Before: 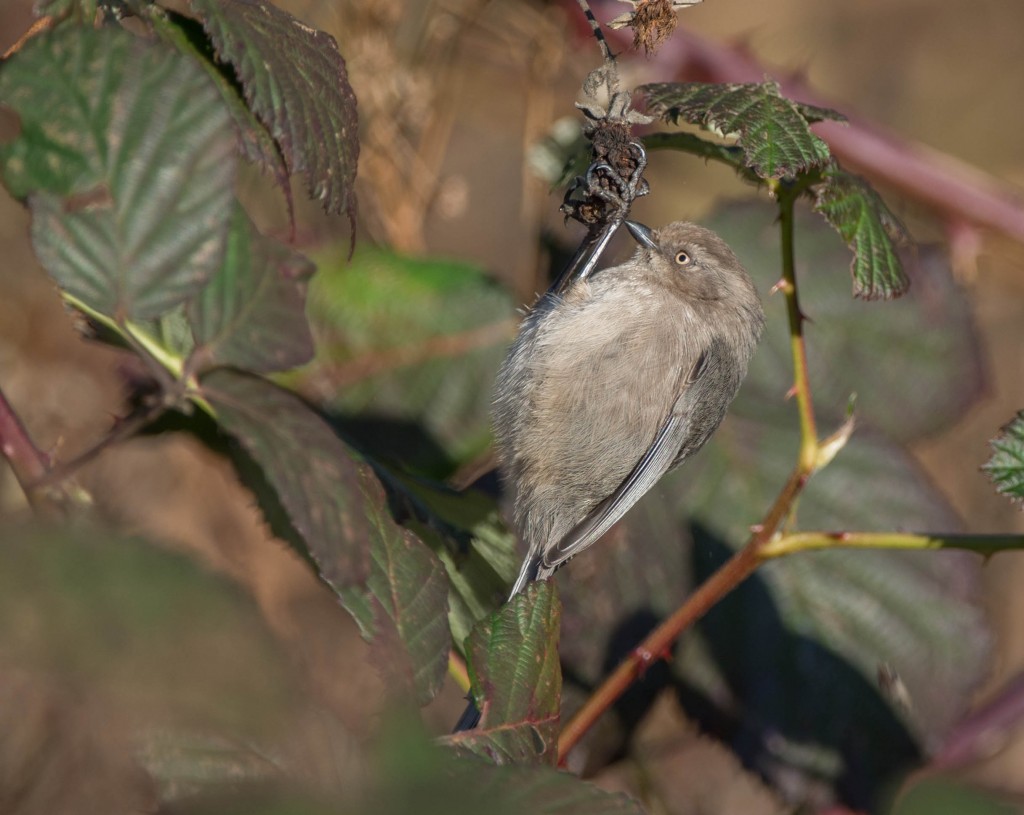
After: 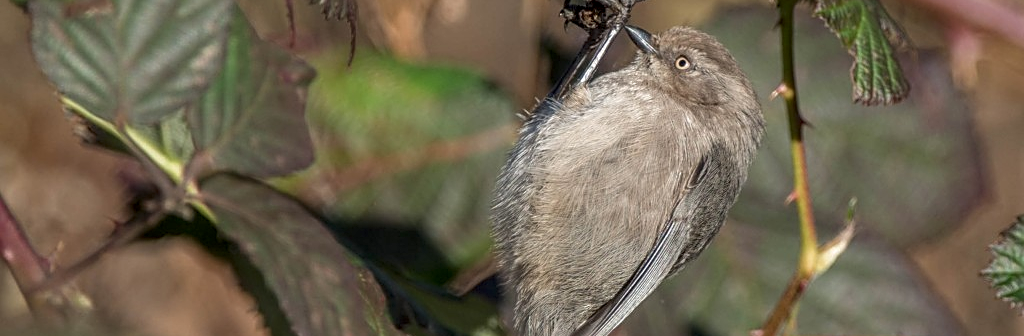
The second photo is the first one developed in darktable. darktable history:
sharpen: on, module defaults
crop and rotate: top 24.034%, bottom 34.682%
local contrast: on, module defaults
